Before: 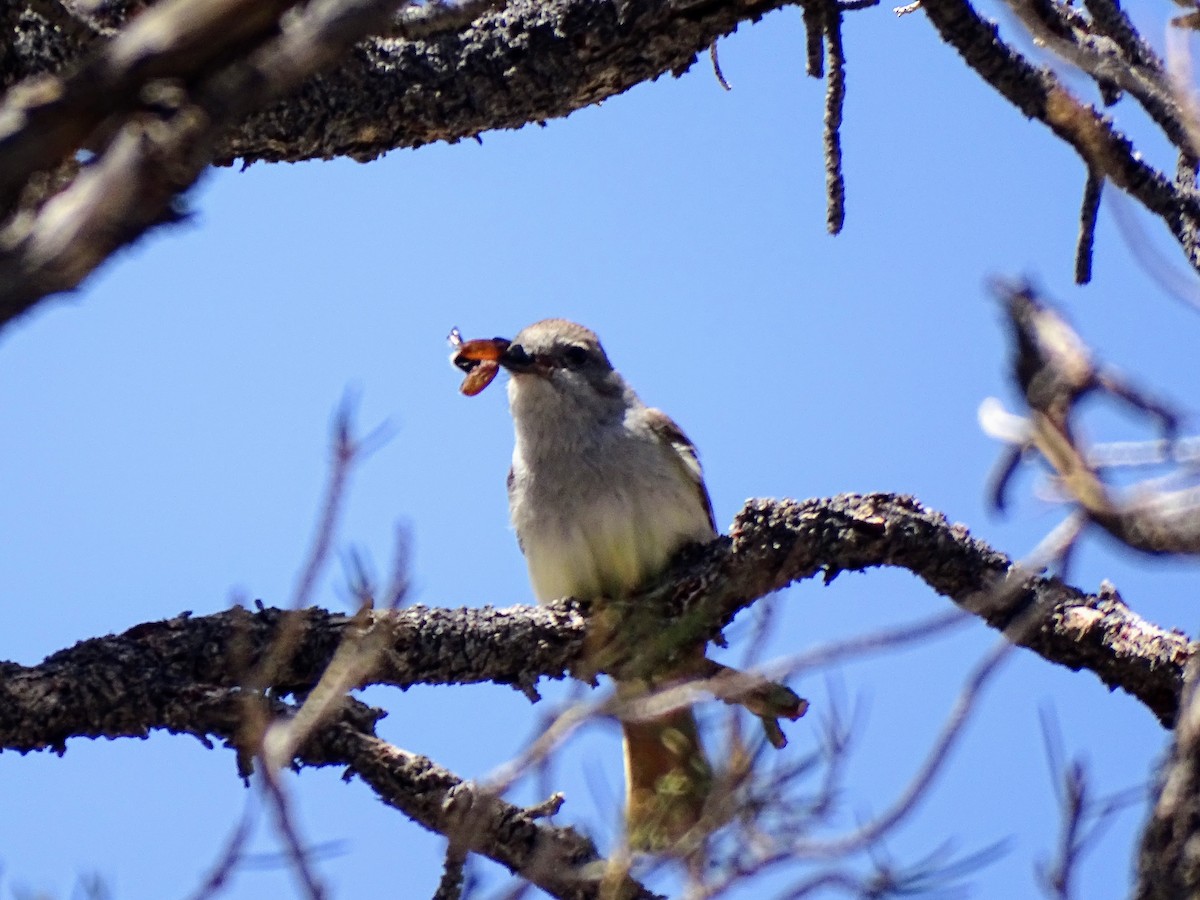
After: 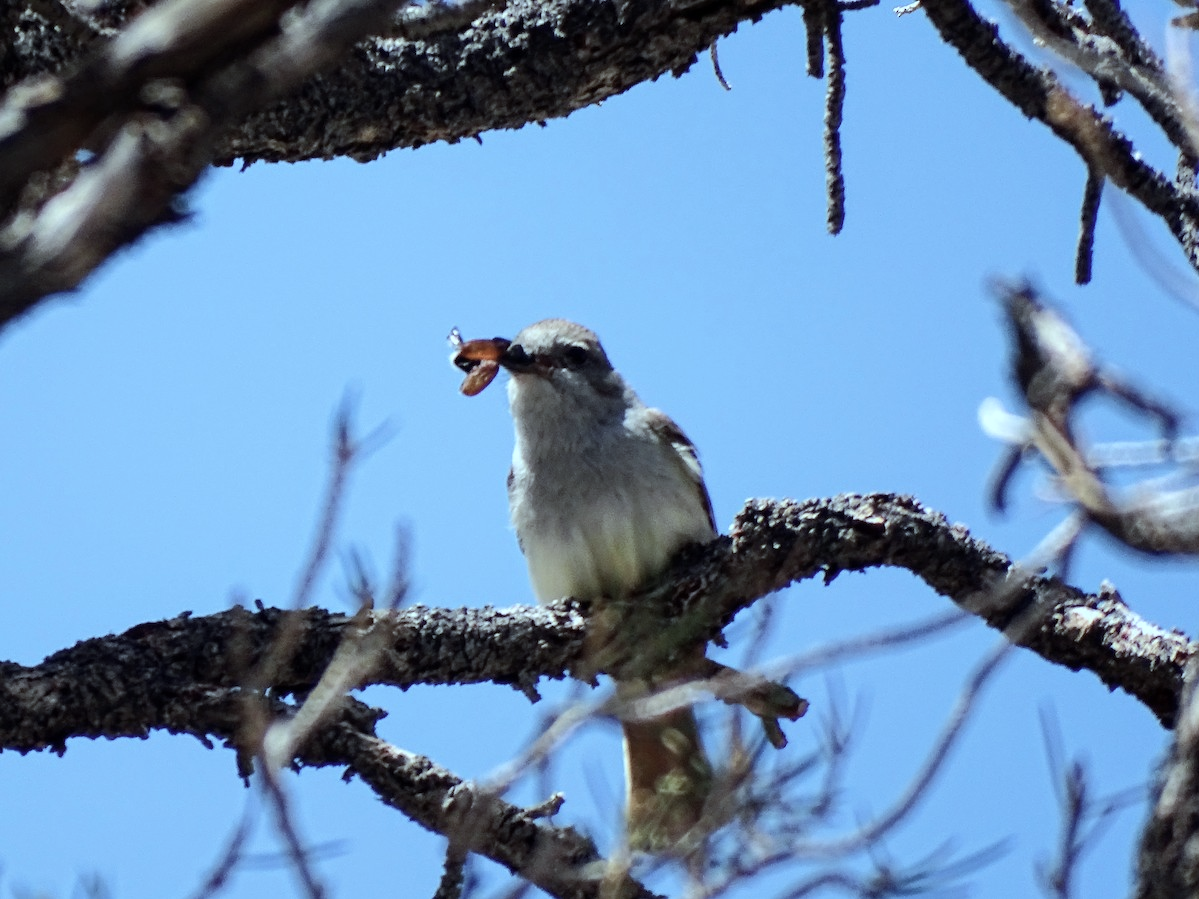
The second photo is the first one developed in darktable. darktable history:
color correction: highlights a* -13.15, highlights b* -17.41, saturation 0.706
crop: left 0.082%
tone curve: curves: ch0 [(0, 0) (0.003, 0.003) (0.011, 0.011) (0.025, 0.024) (0.044, 0.043) (0.069, 0.068) (0.1, 0.098) (0.136, 0.133) (0.177, 0.173) (0.224, 0.22) (0.277, 0.271) (0.335, 0.328) (0.399, 0.39) (0.468, 0.458) (0.543, 0.563) (0.623, 0.64) (0.709, 0.722) (0.801, 0.809) (0.898, 0.902) (1, 1)], color space Lab, independent channels, preserve colors none
